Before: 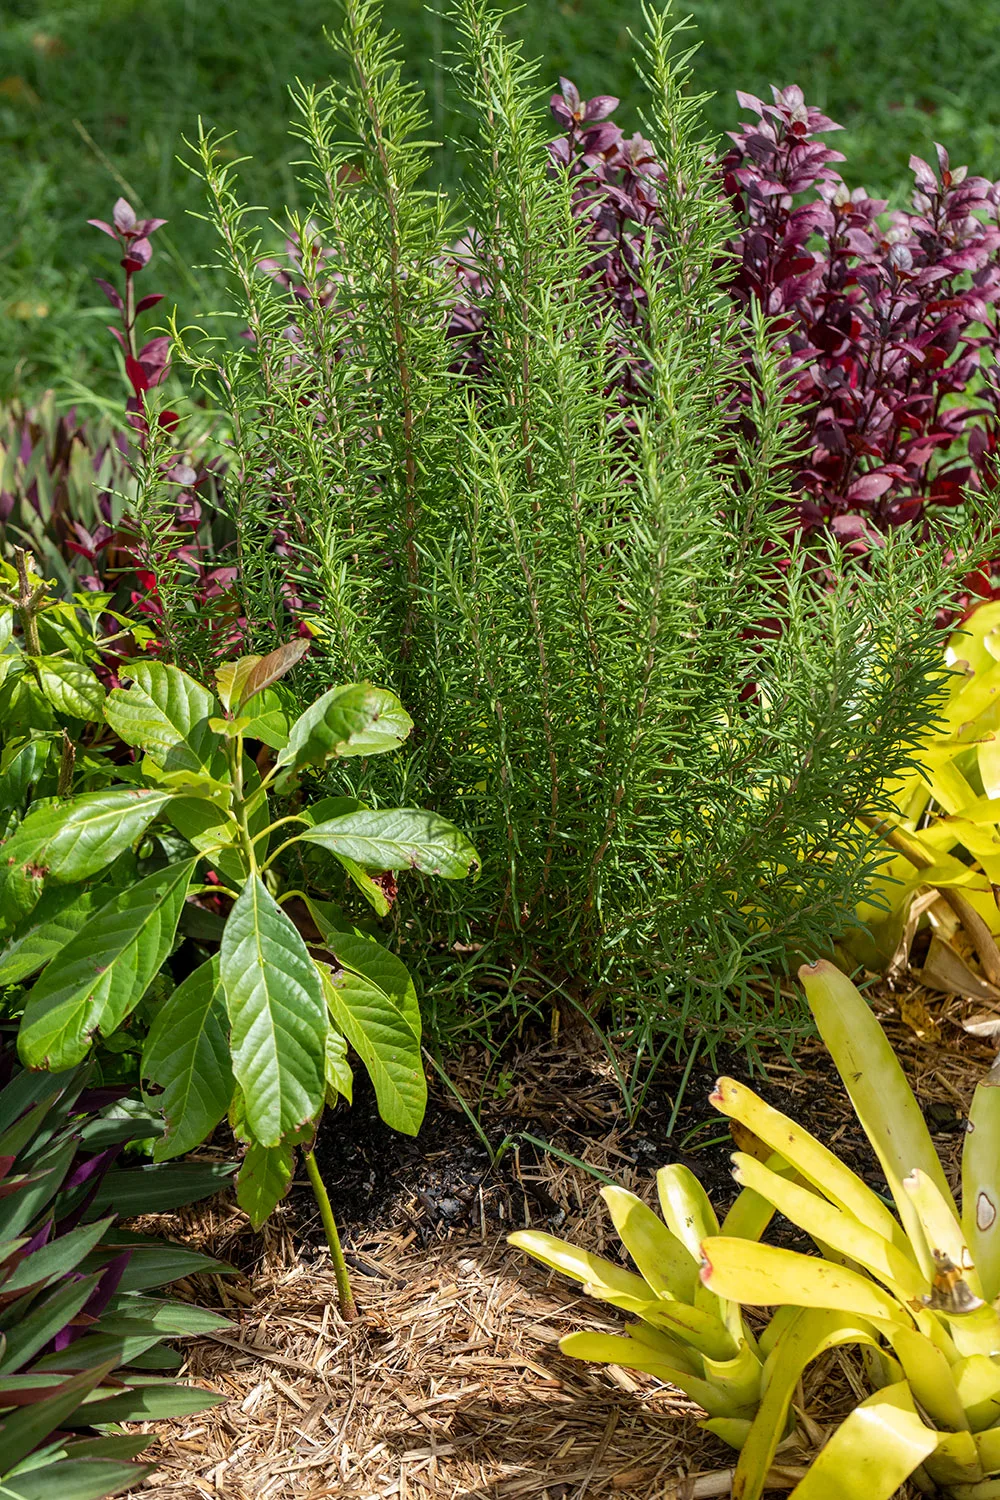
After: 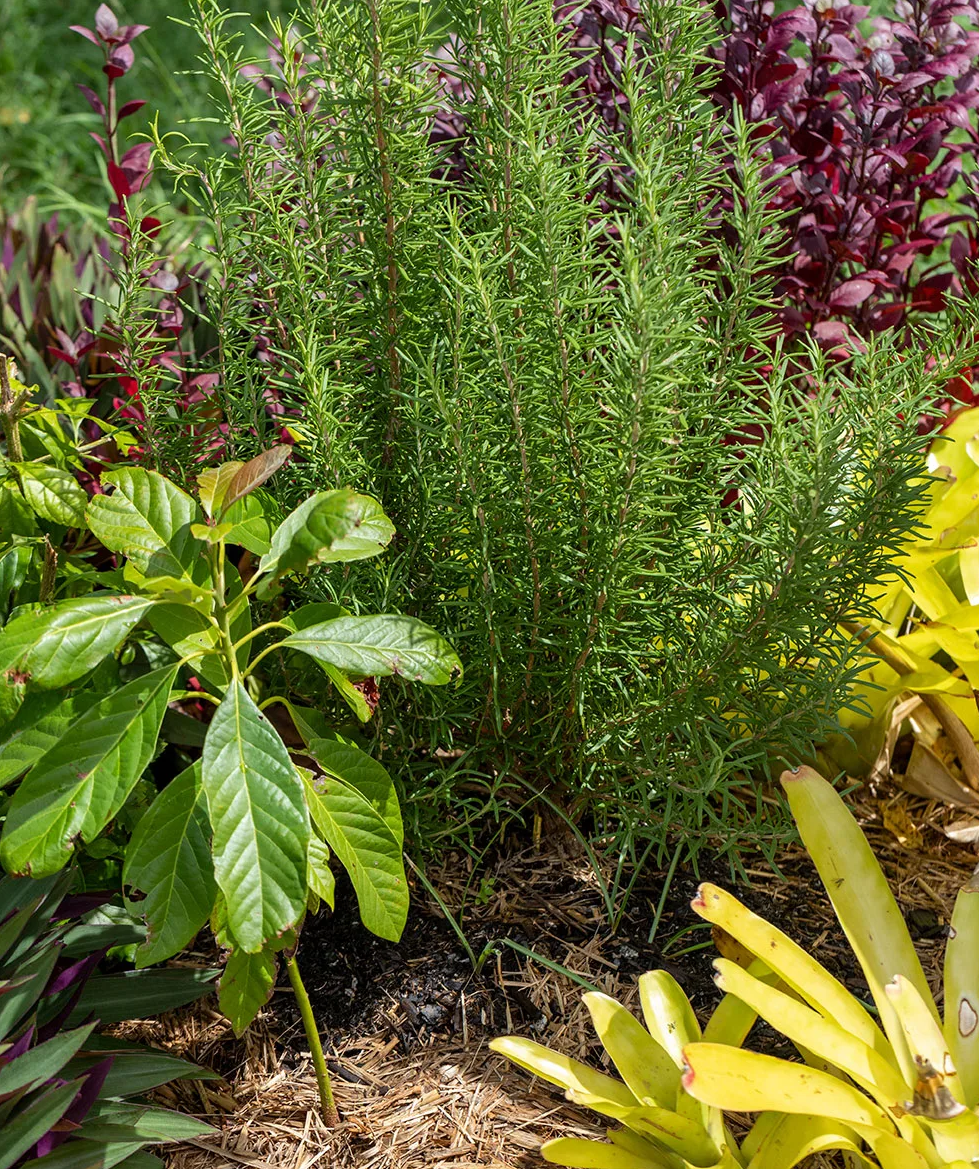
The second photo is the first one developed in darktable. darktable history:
crop and rotate: left 1.853%, top 12.969%, right 0.206%, bottom 9.071%
